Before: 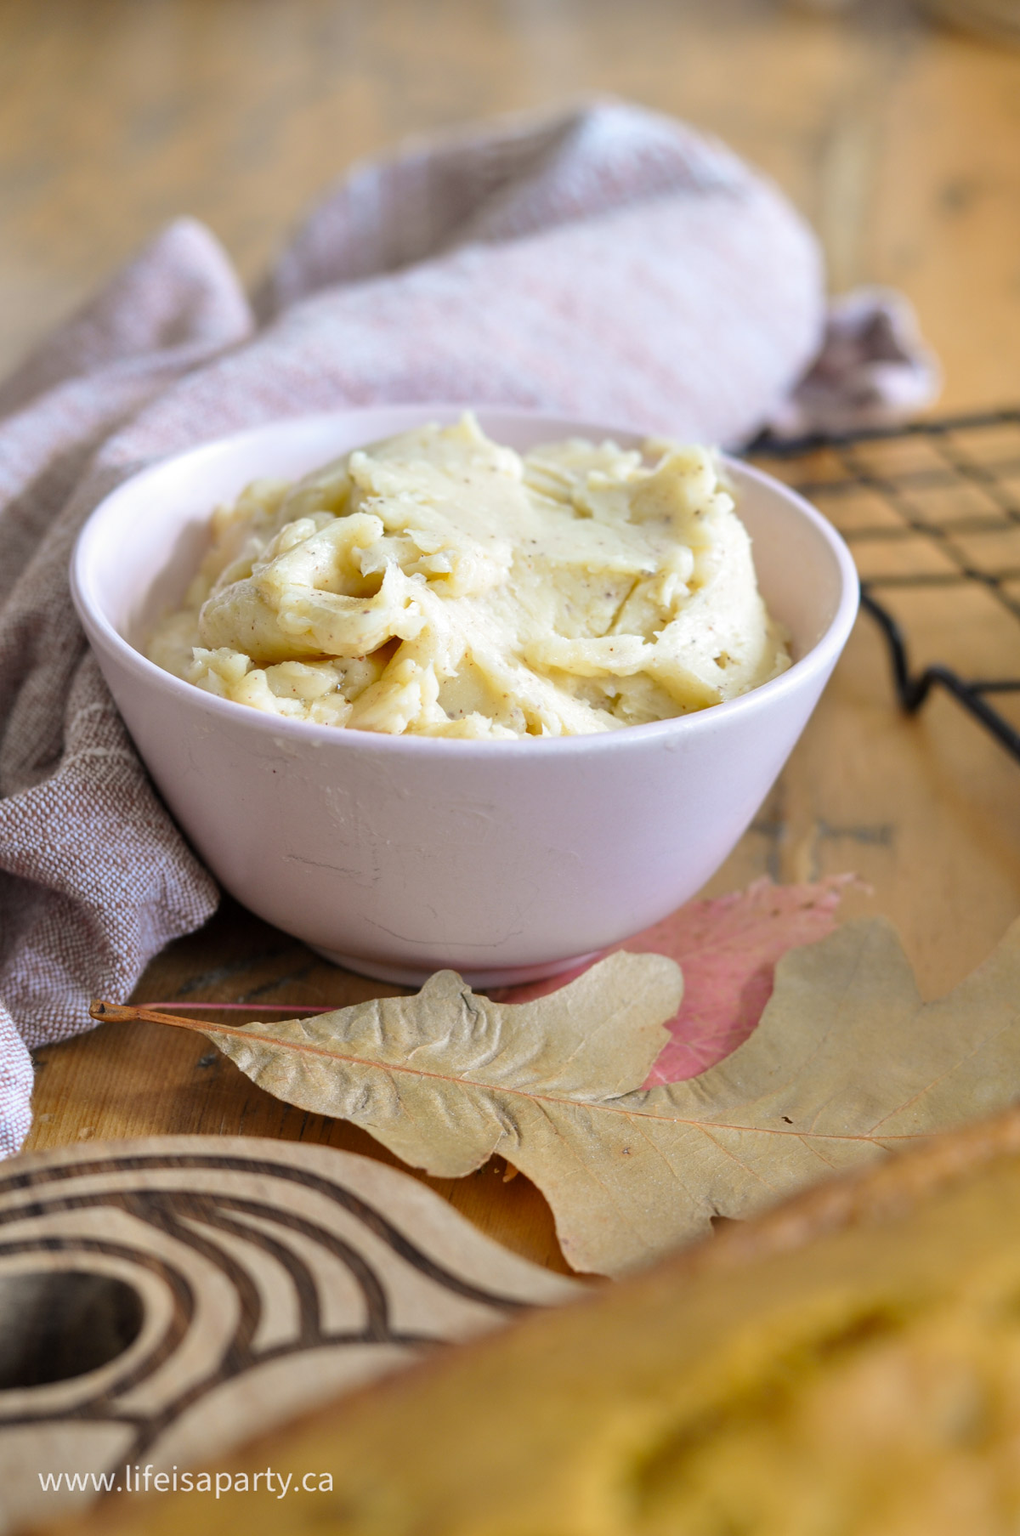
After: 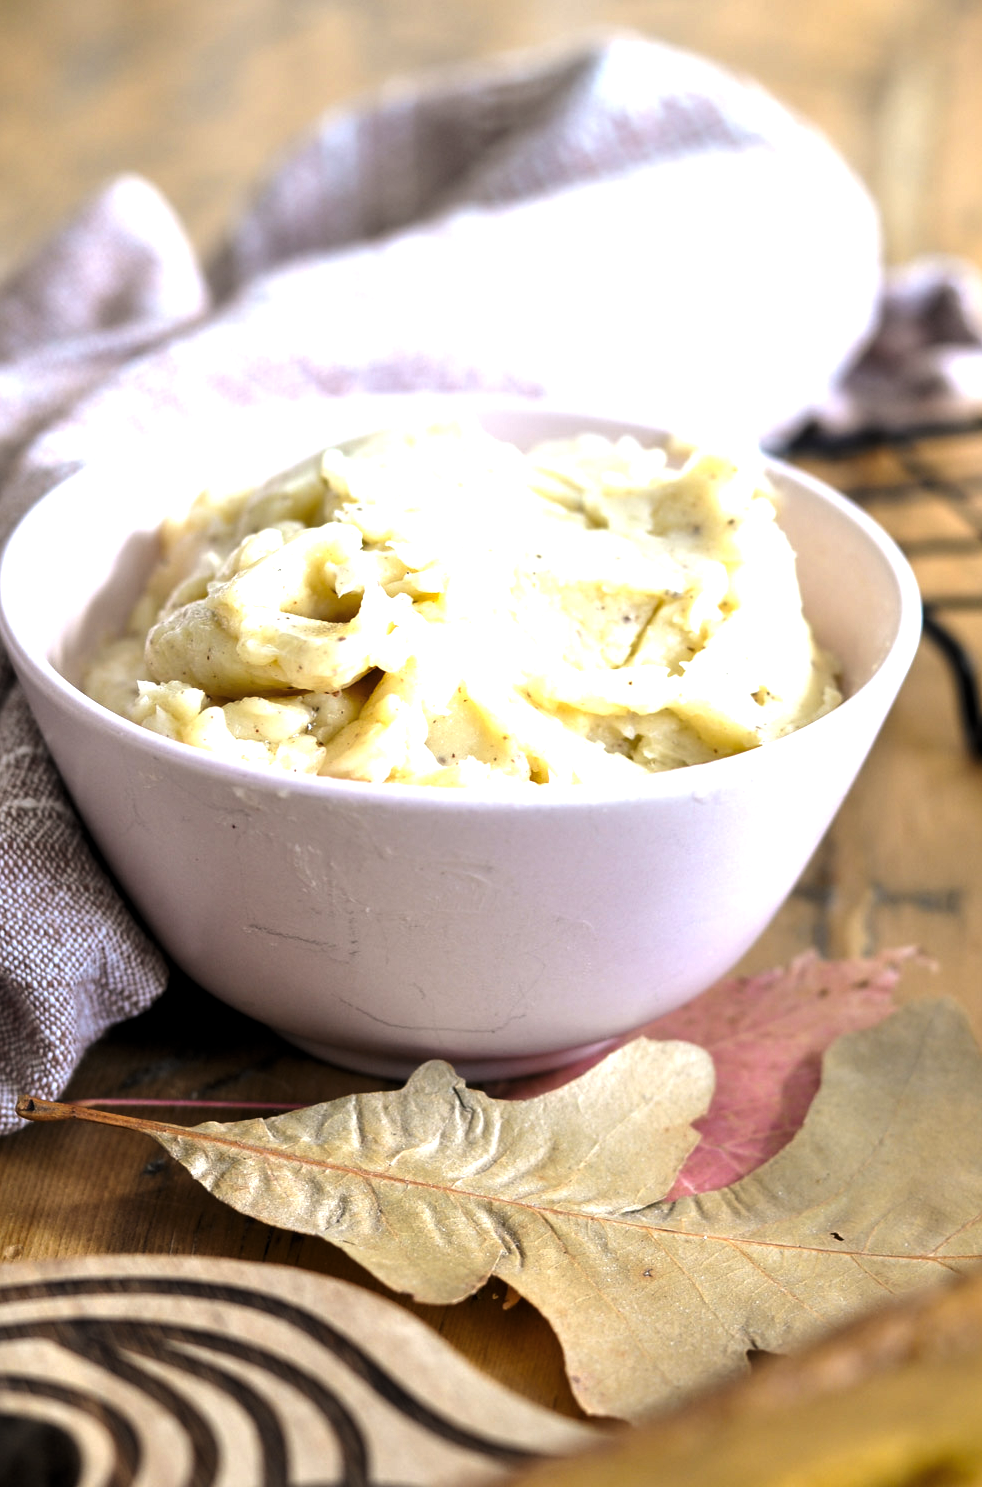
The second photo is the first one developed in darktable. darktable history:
crop and rotate: left 7.453%, top 4.486%, right 10.635%, bottom 13.215%
levels: gray 50.85%, levels [0.044, 0.475, 0.791]
